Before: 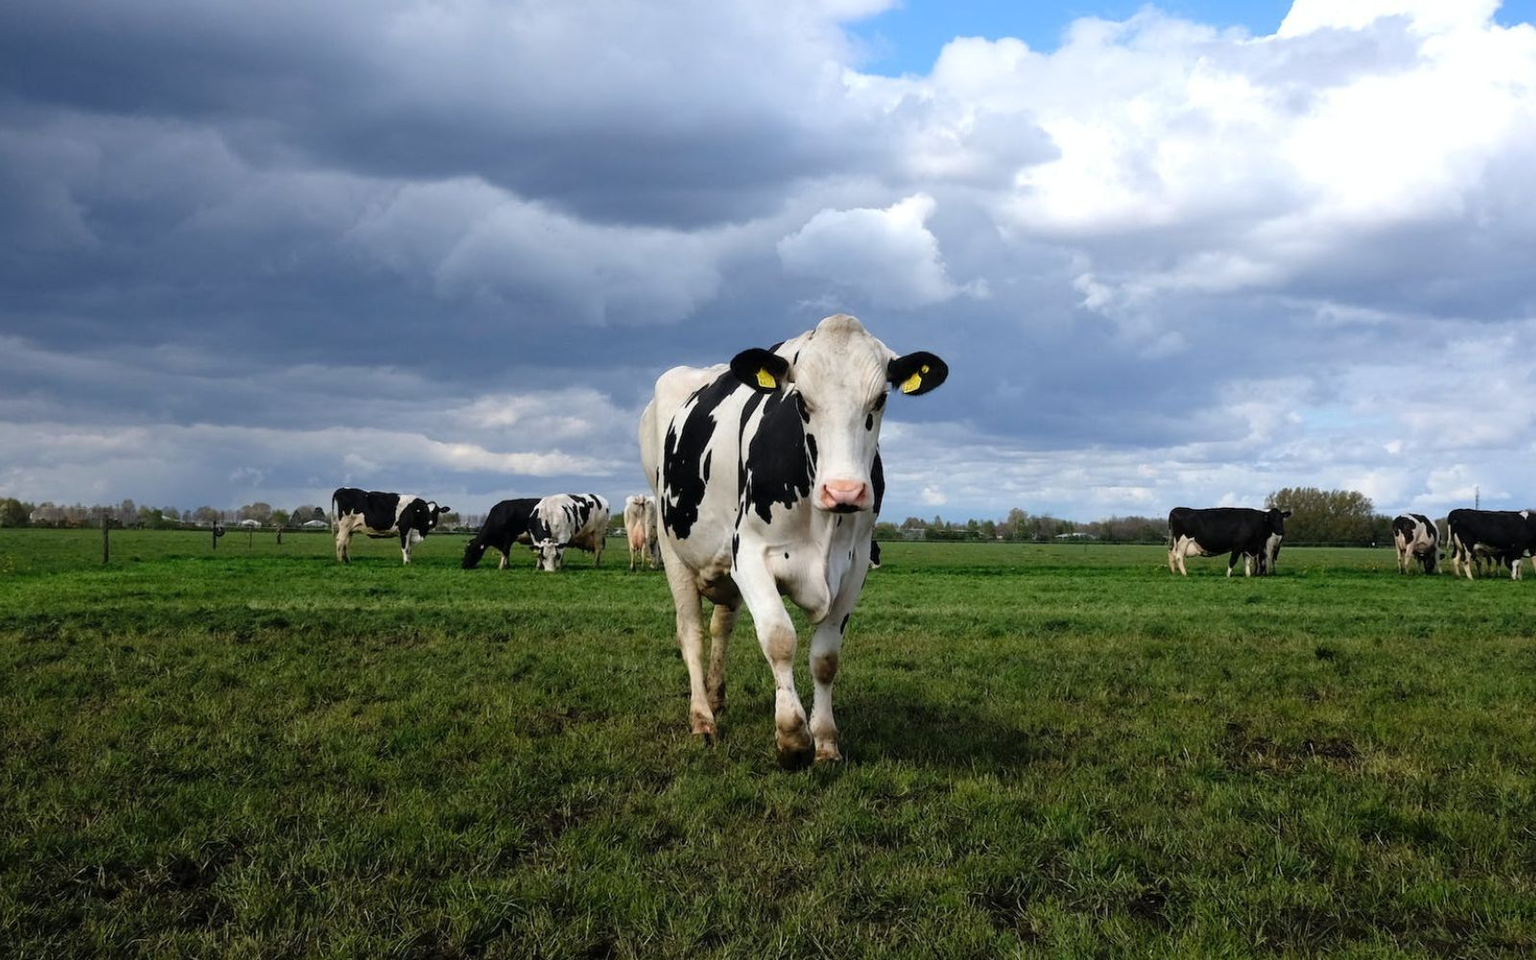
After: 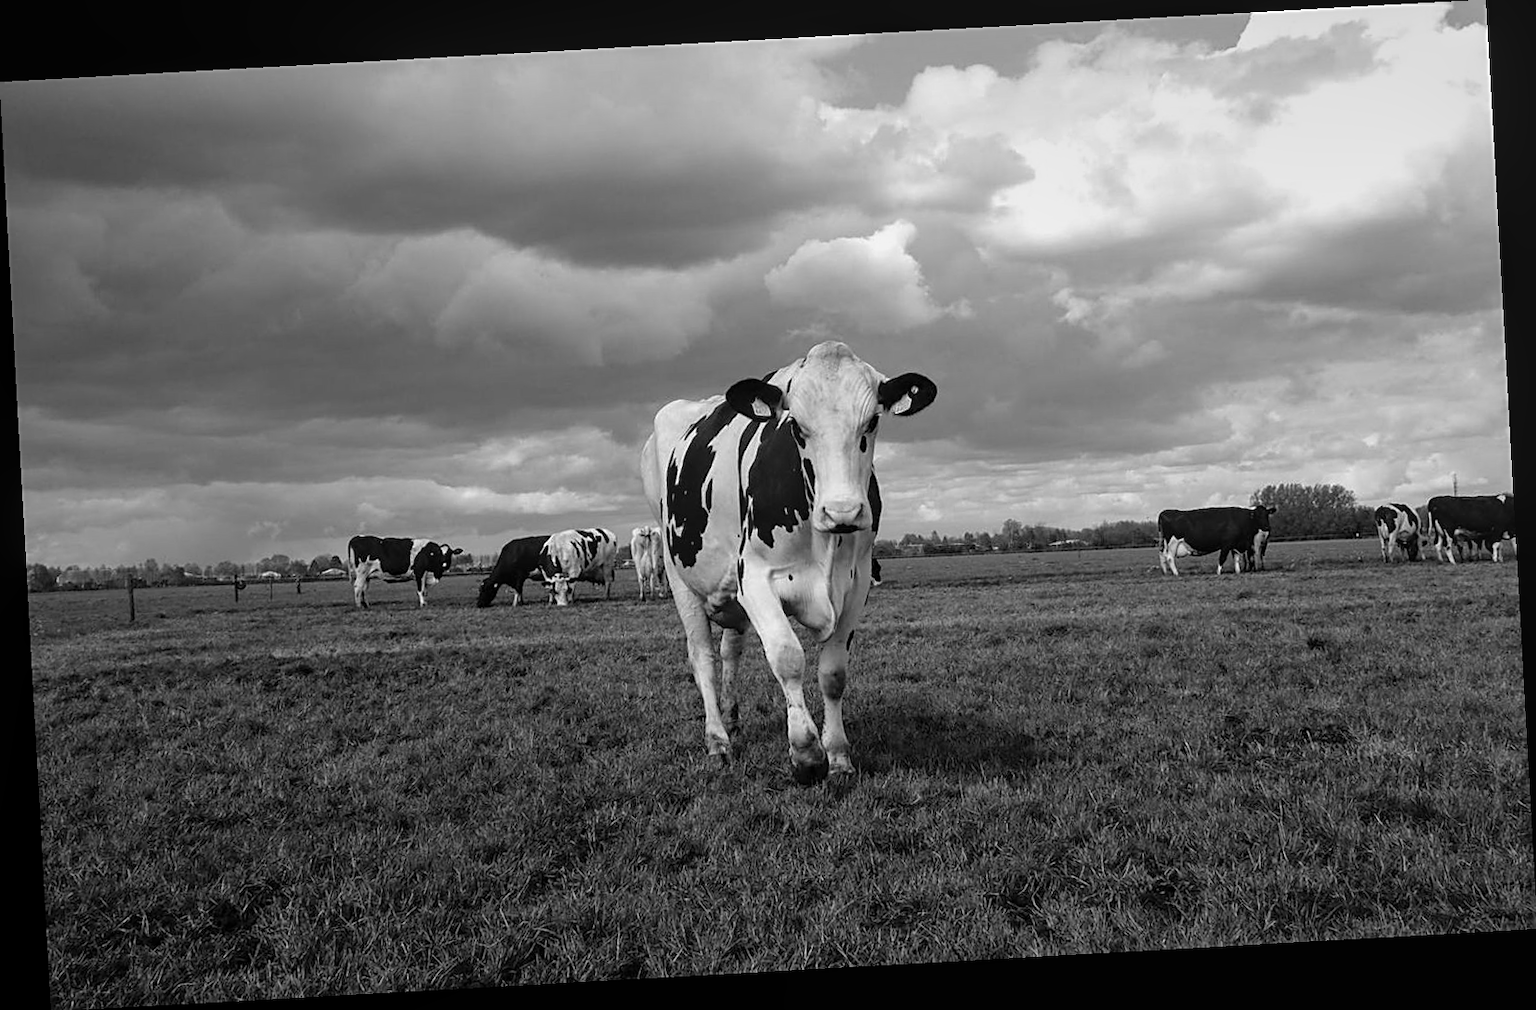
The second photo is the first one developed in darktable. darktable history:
local contrast: detail 110%
sharpen: on, module defaults
monochrome: a 32, b 64, size 2.3, highlights 1
rotate and perspective: rotation -3.18°, automatic cropping off
